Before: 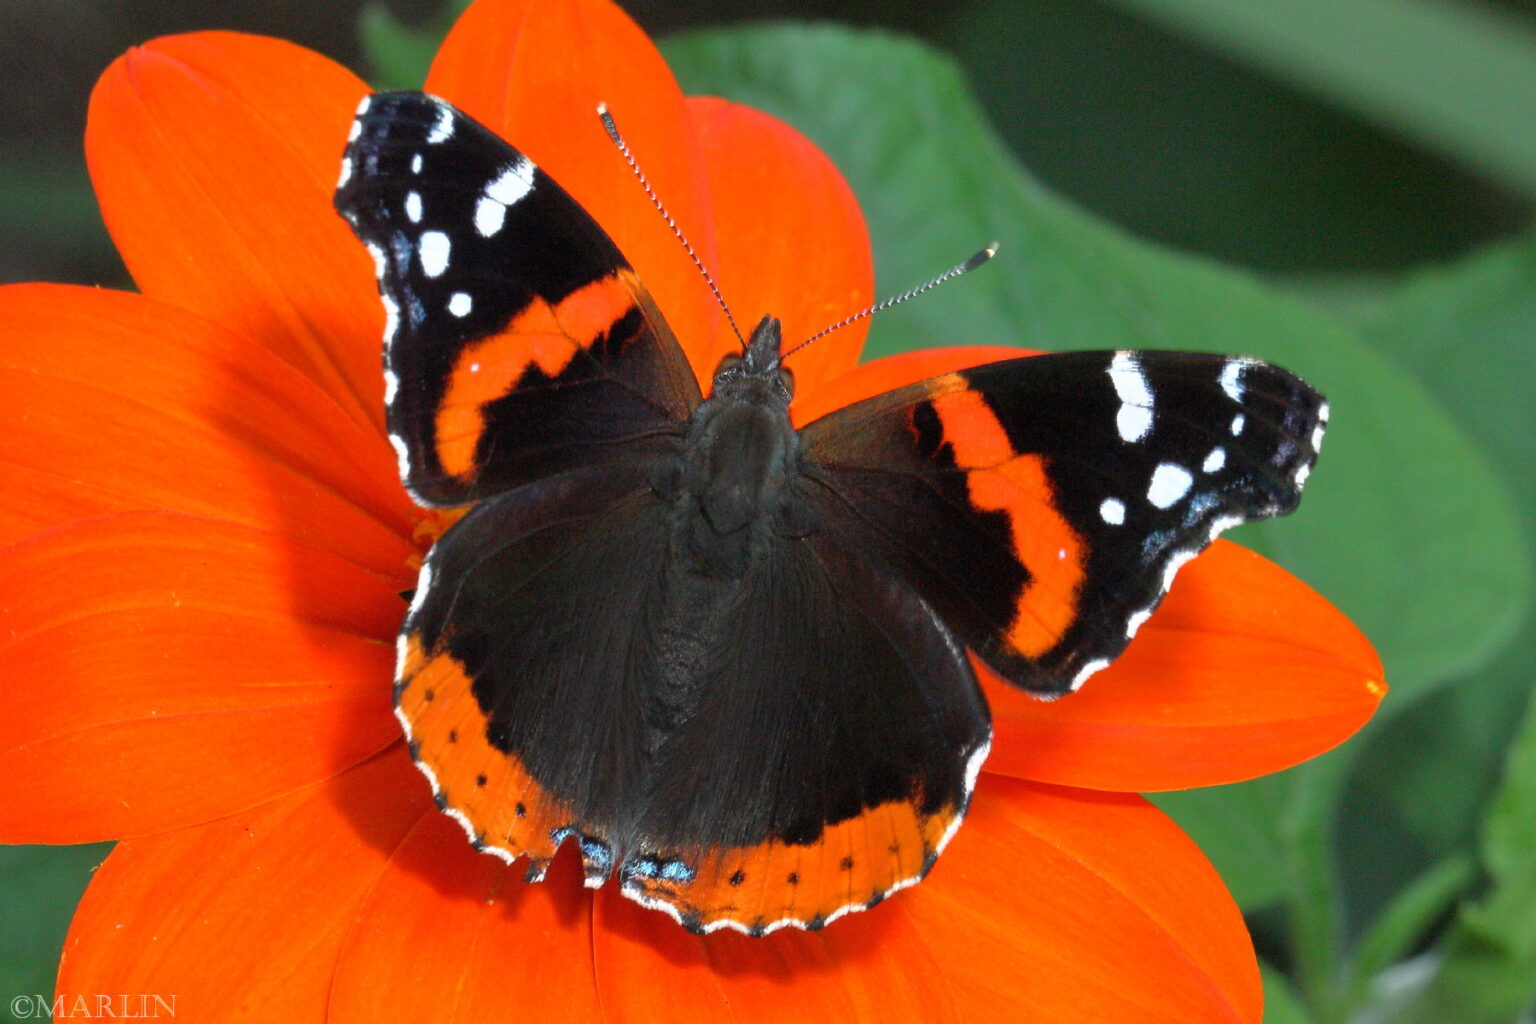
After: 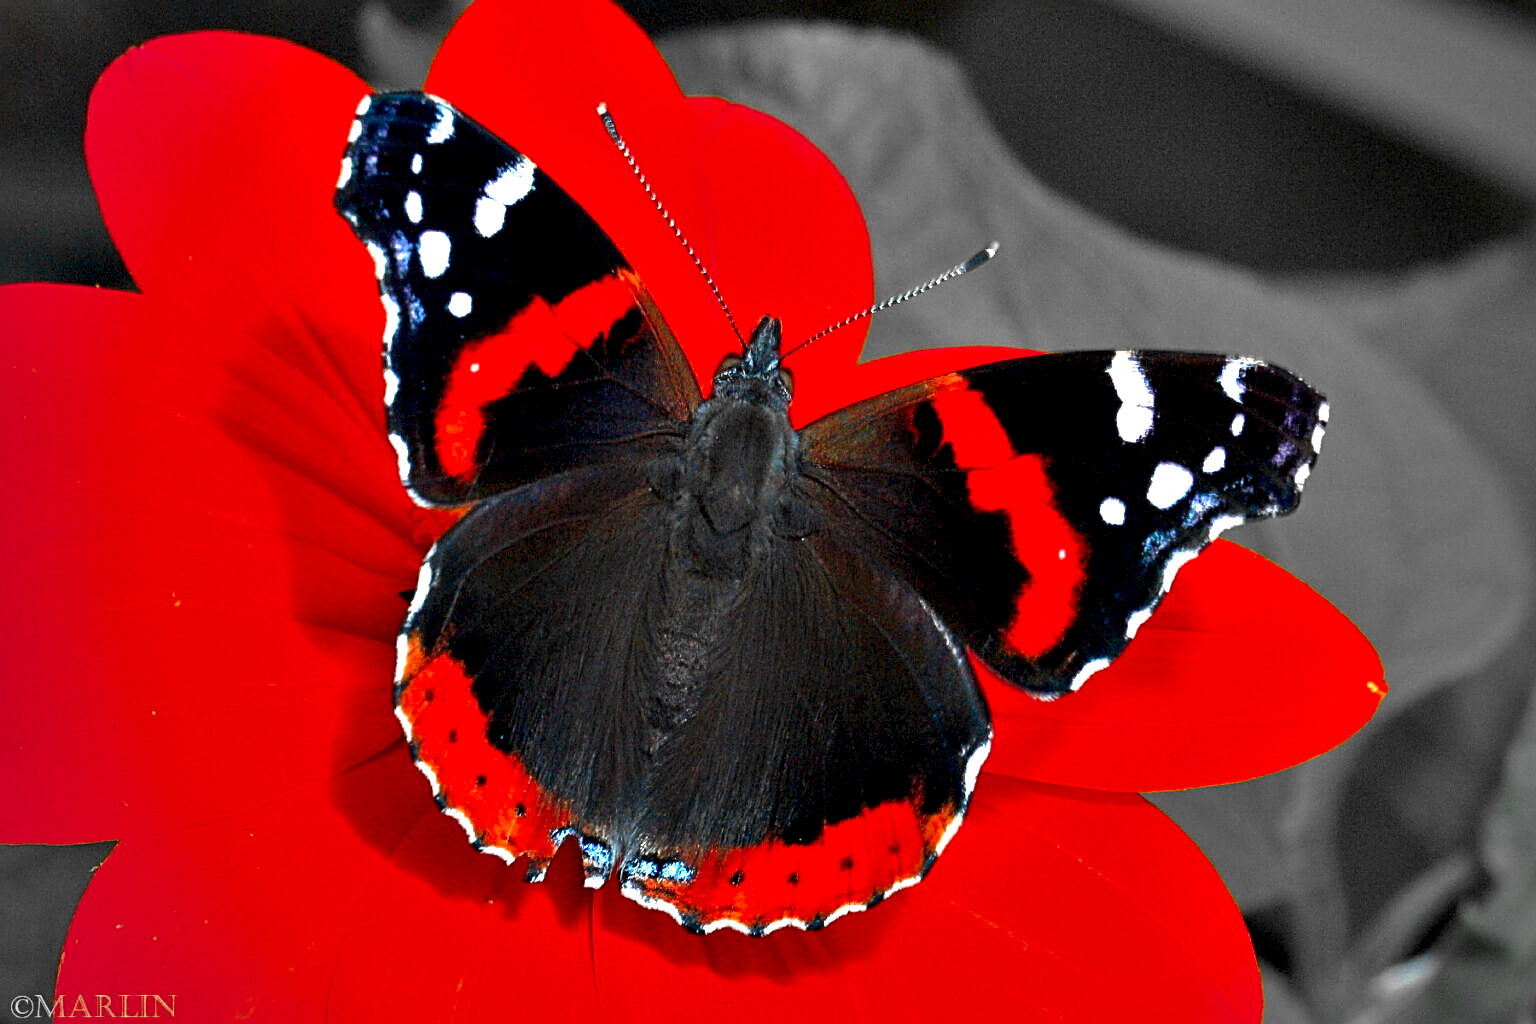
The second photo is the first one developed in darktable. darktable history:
color zones: curves: ch0 [(0, 0.363) (0.128, 0.373) (0.25, 0.5) (0.402, 0.407) (0.521, 0.525) (0.63, 0.559) (0.729, 0.662) (0.867, 0.471)]; ch1 [(0, 0.515) (0.136, 0.618) (0.25, 0.5) (0.378, 0) (0.516, 0) (0.622, 0.593) (0.737, 0.819) (0.87, 0.593)]; ch2 [(0, 0.529) (0.128, 0.471) (0.282, 0.451) (0.386, 0.662) (0.516, 0.525) (0.633, 0.554) (0.75, 0.62) (0.875, 0.441)]
vignetting: fall-off start 79.75%, brightness -0.396, saturation -0.288
sharpen: radius 2.561, amount 0.652
contrast equalizer: y [[0.6 ×6], [0.55 ×6], [0 ×6], [0 ×6], [0 ×6]]
